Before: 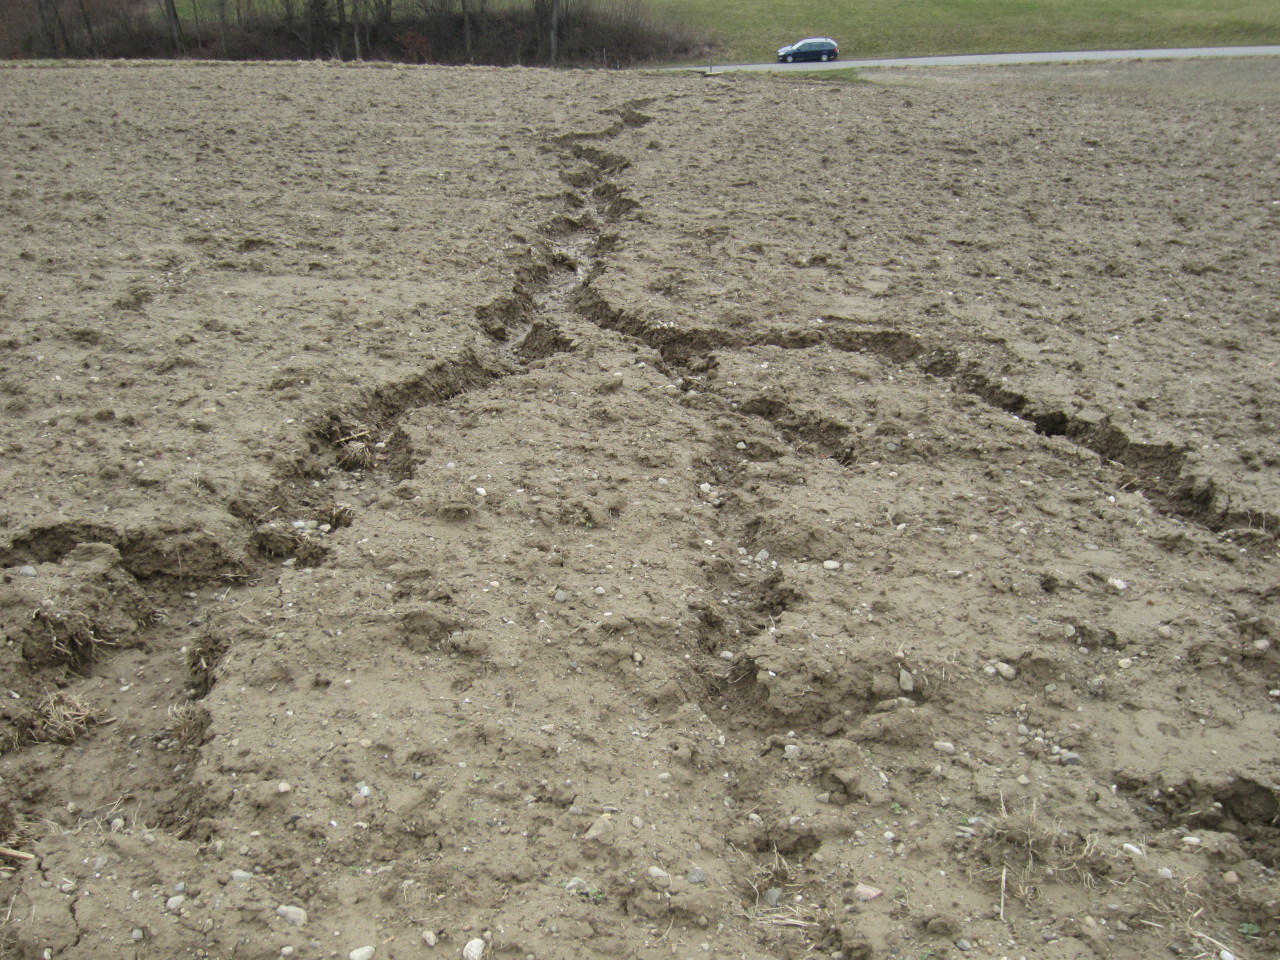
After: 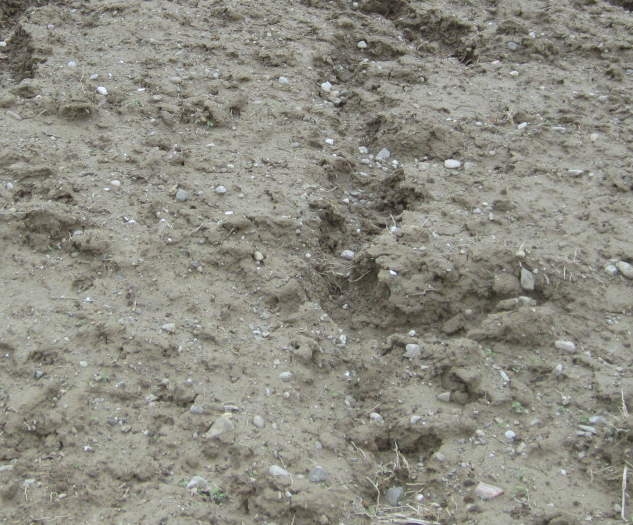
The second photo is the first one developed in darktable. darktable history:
crop: left 29.672%, top 41.786%, right 20.851%, bottom 3.487%
white balance: red 0.954, blue 1.079
